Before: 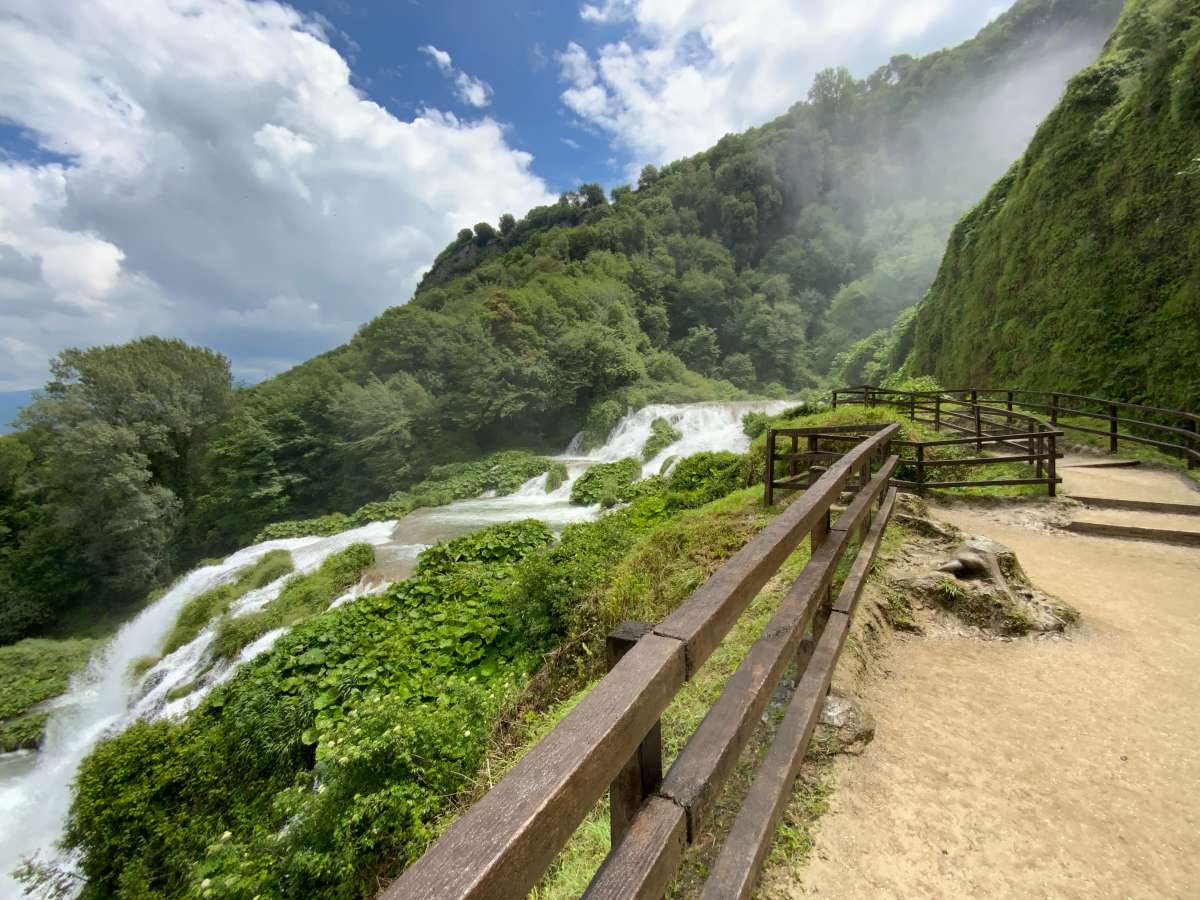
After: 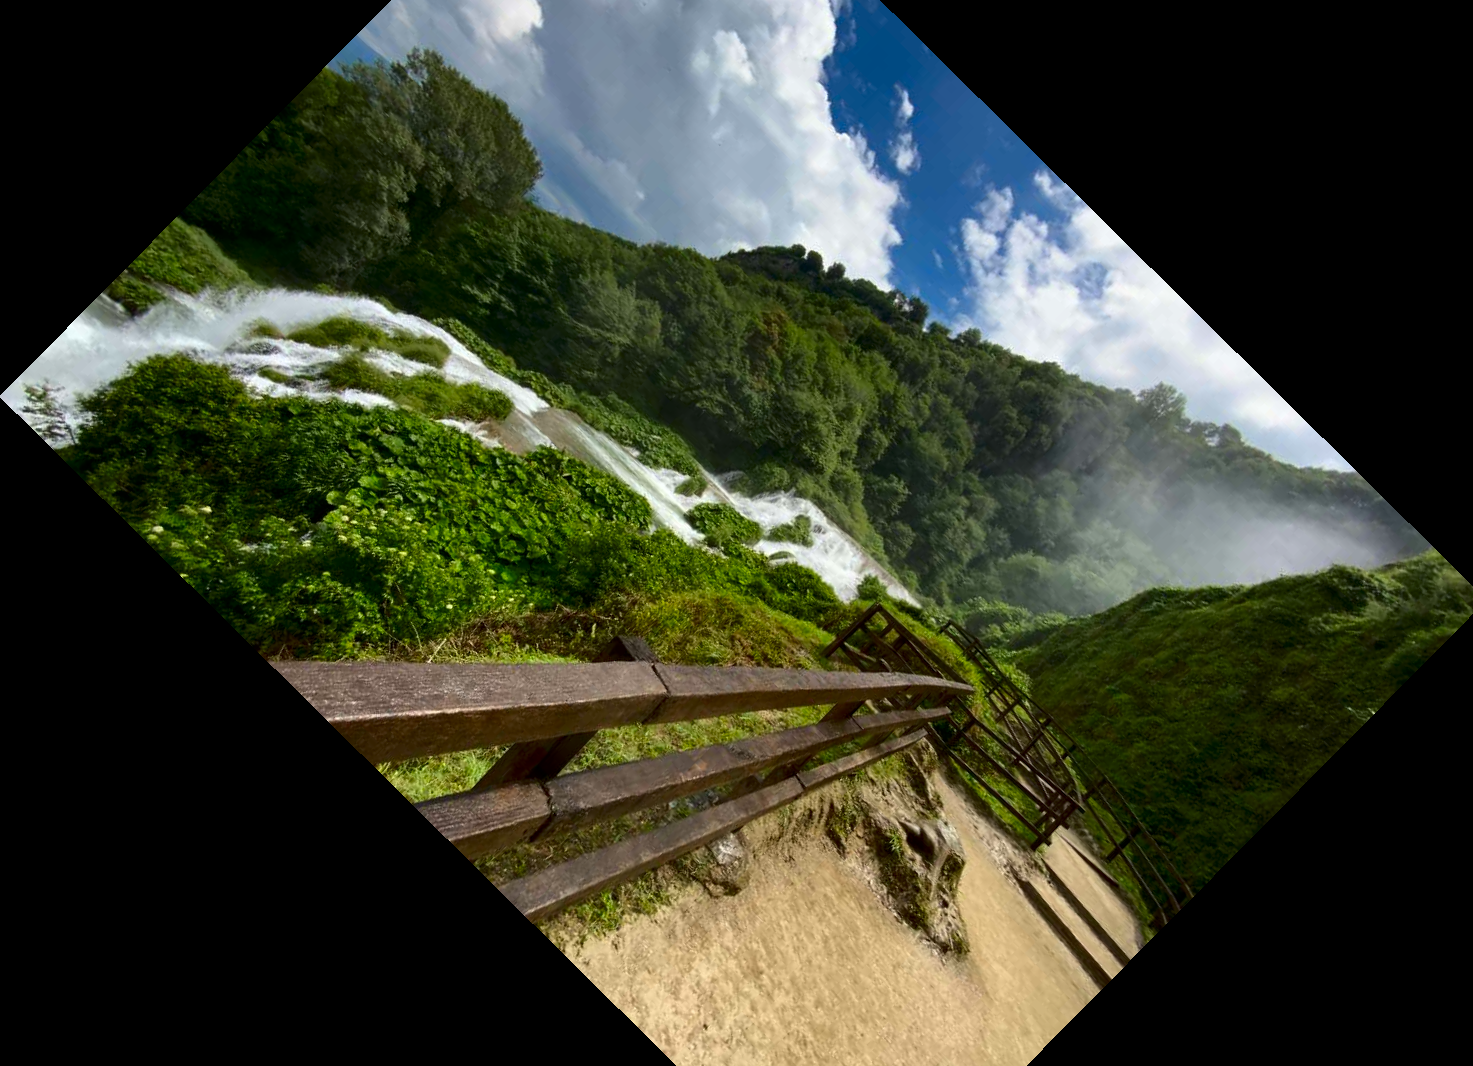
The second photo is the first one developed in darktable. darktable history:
crop and rotate: angle -44.67°, top 16.42%, right 0.856%, bottom 11.715%
contrast brightness saturation: contrast 0.097, brightness -0.255, saturation 0.15
